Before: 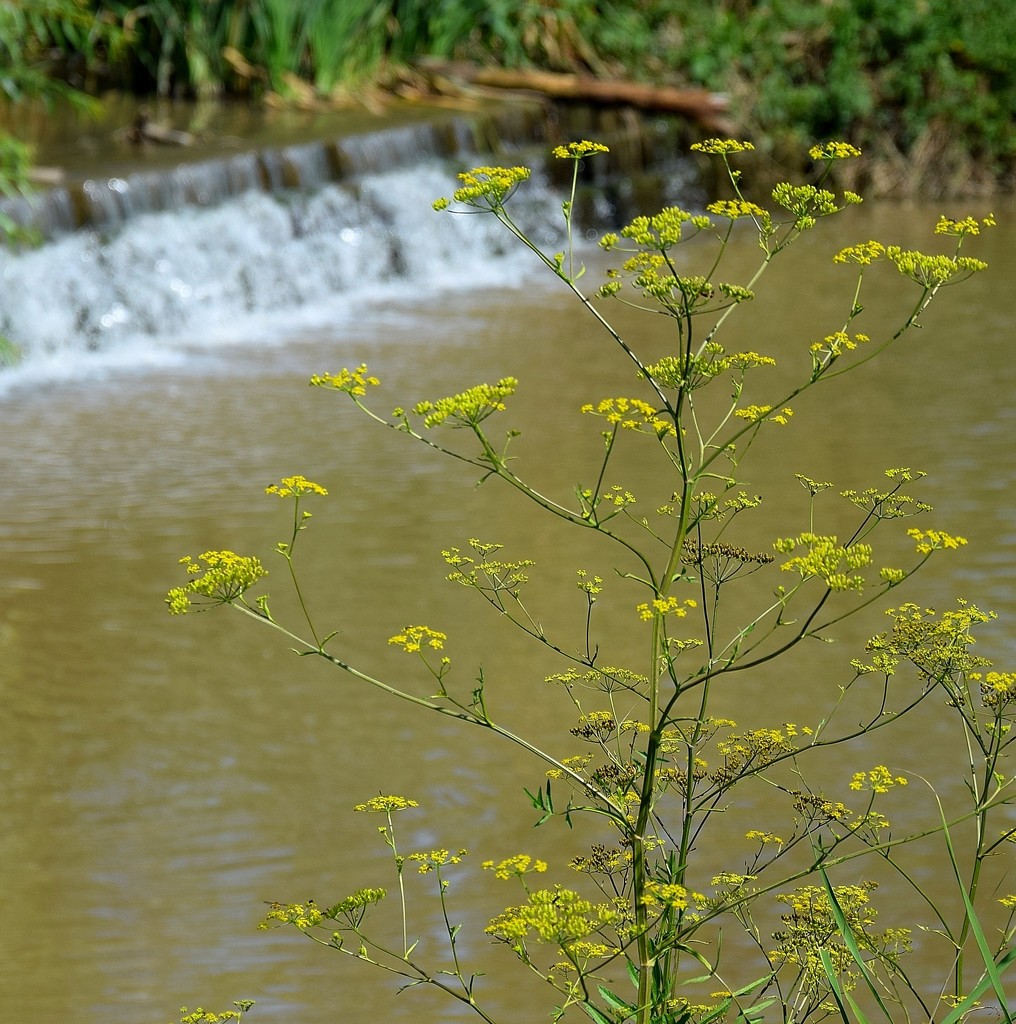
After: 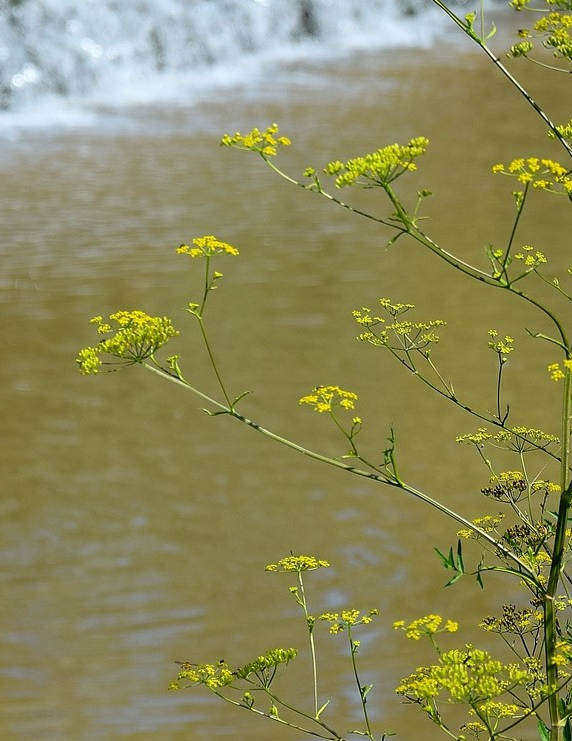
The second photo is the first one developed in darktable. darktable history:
crop: left 8.789%, top 23.454%, right 34.883%, bottom 4.135%
